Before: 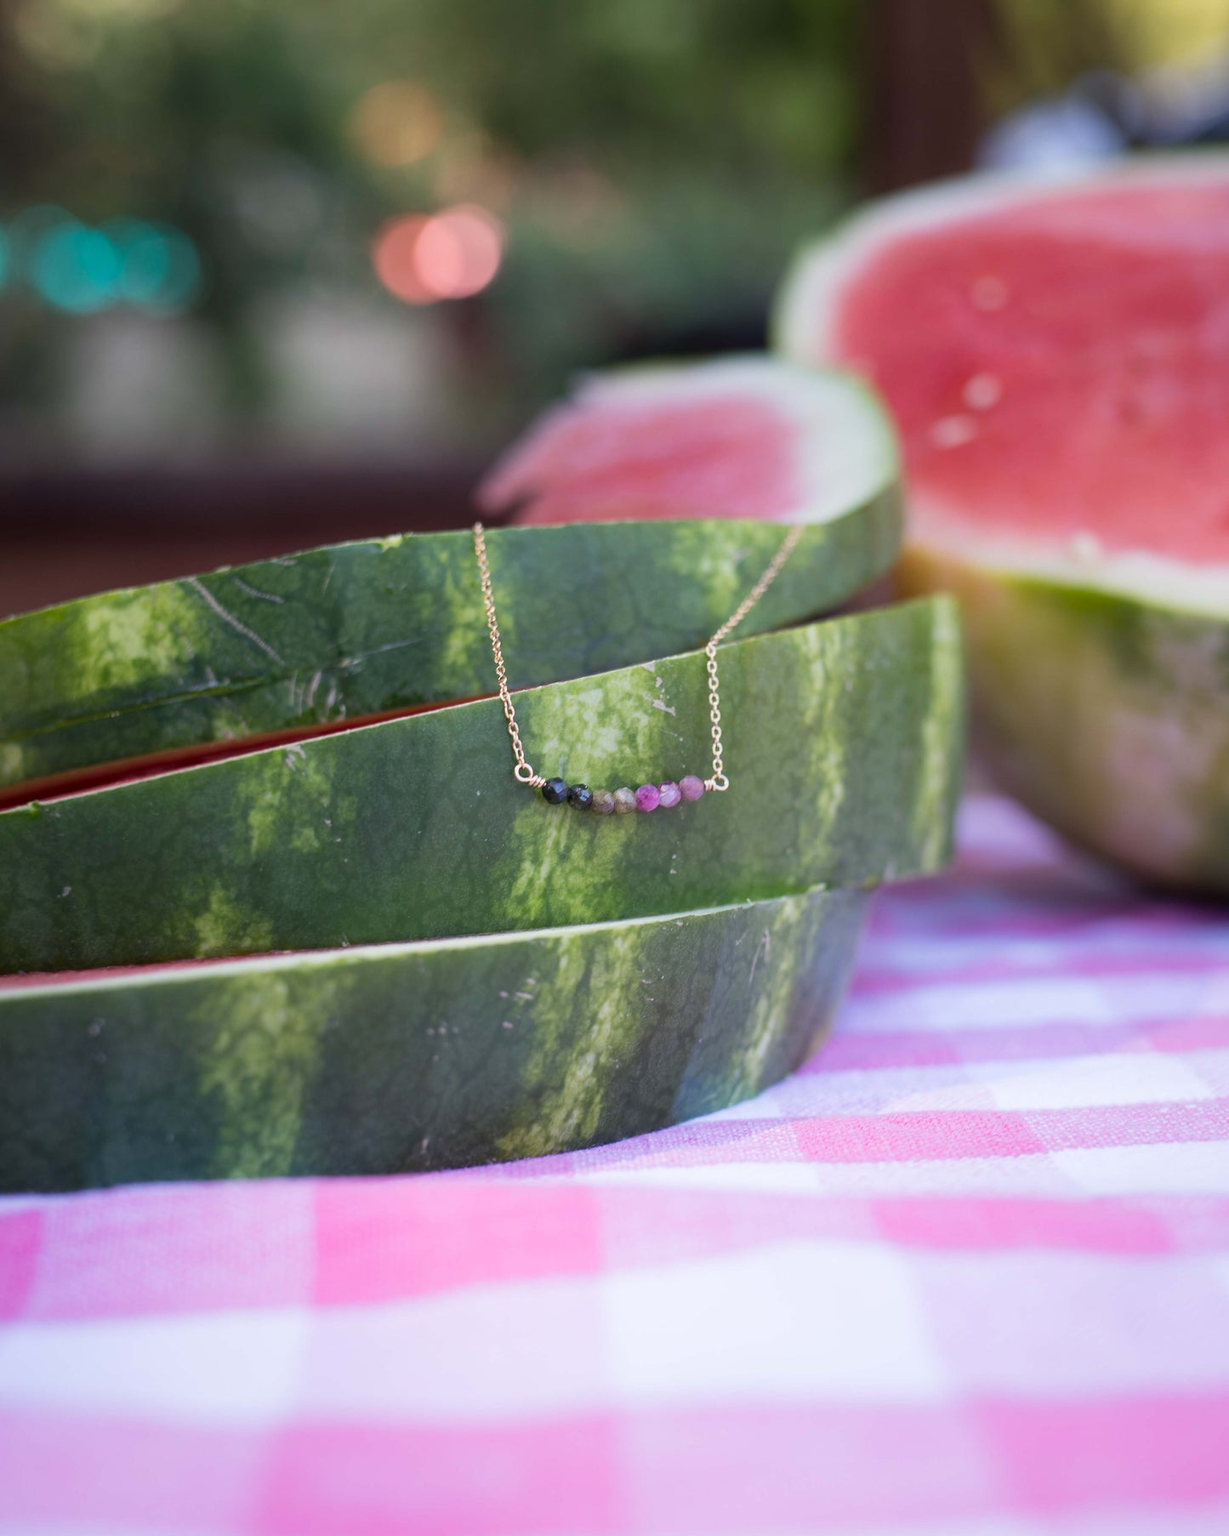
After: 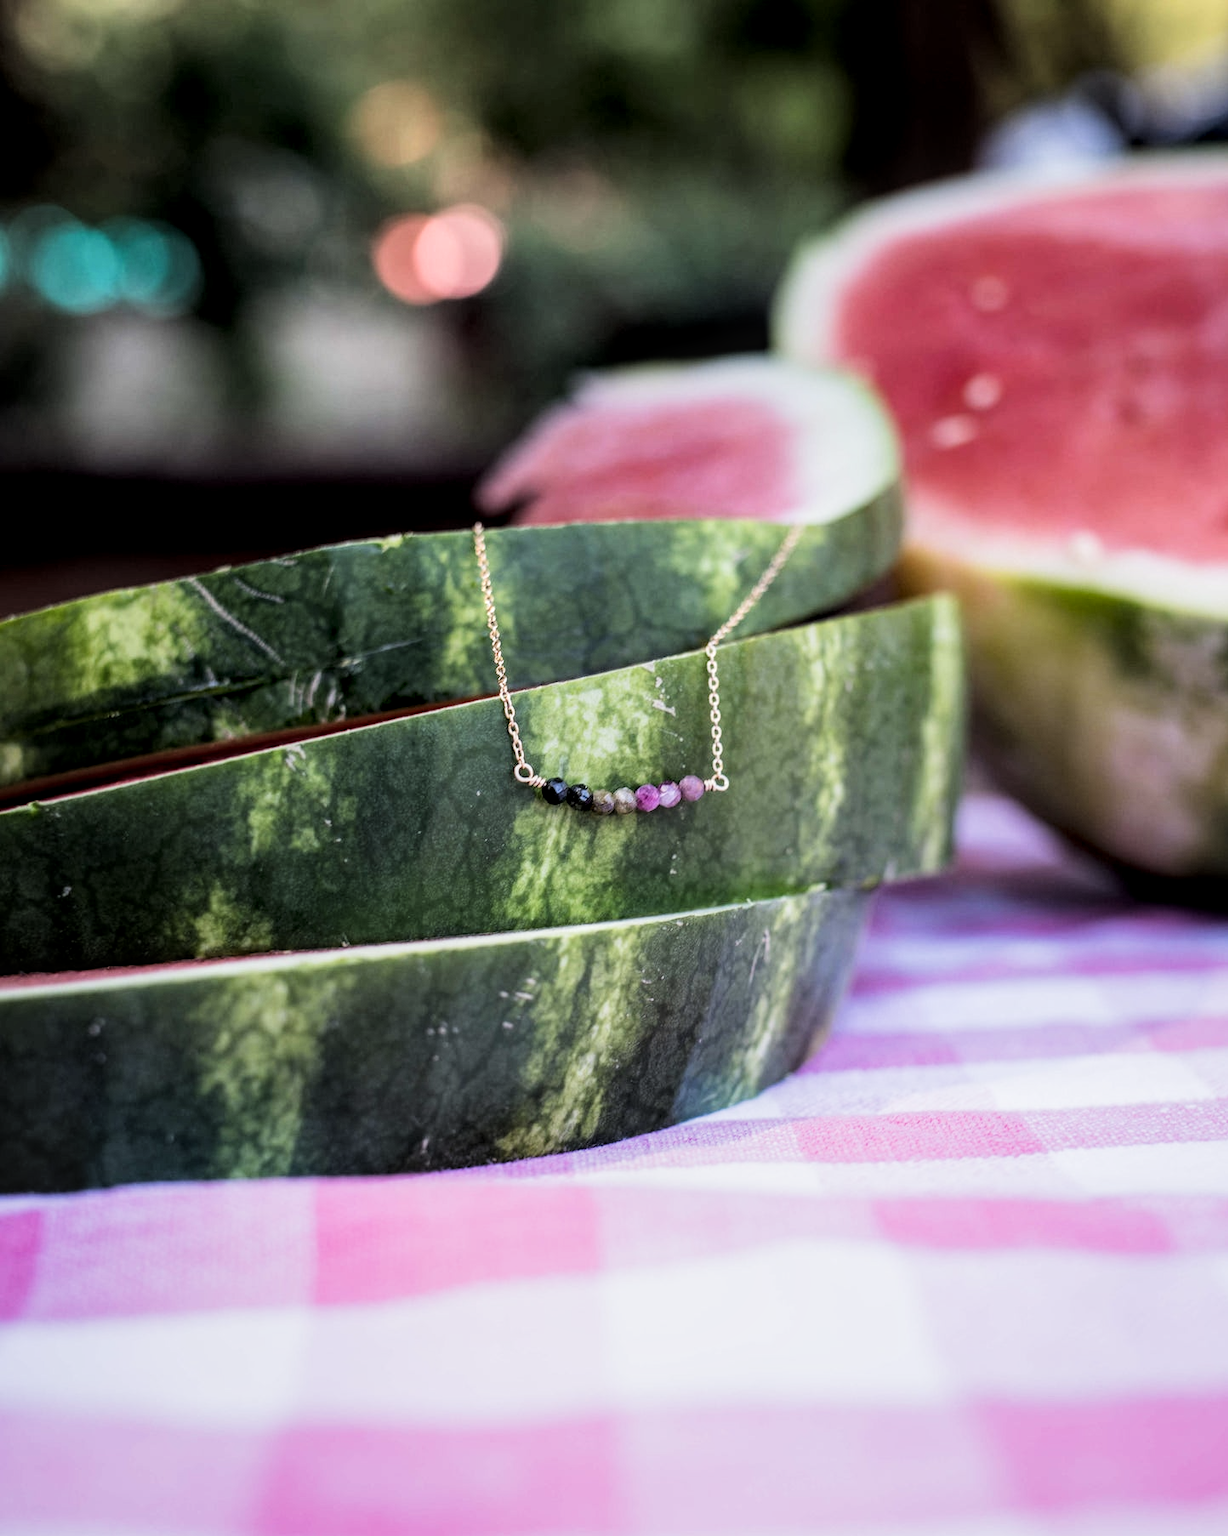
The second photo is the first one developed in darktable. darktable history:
local contrast: highlights 61%, detail 143%, midtone range 0.428
filmic rgb: black relative exposure -5 EV, white relative exposure 3.5 EV, hardness 3.19, contrast 1.5, highlights saturation mix -50%
